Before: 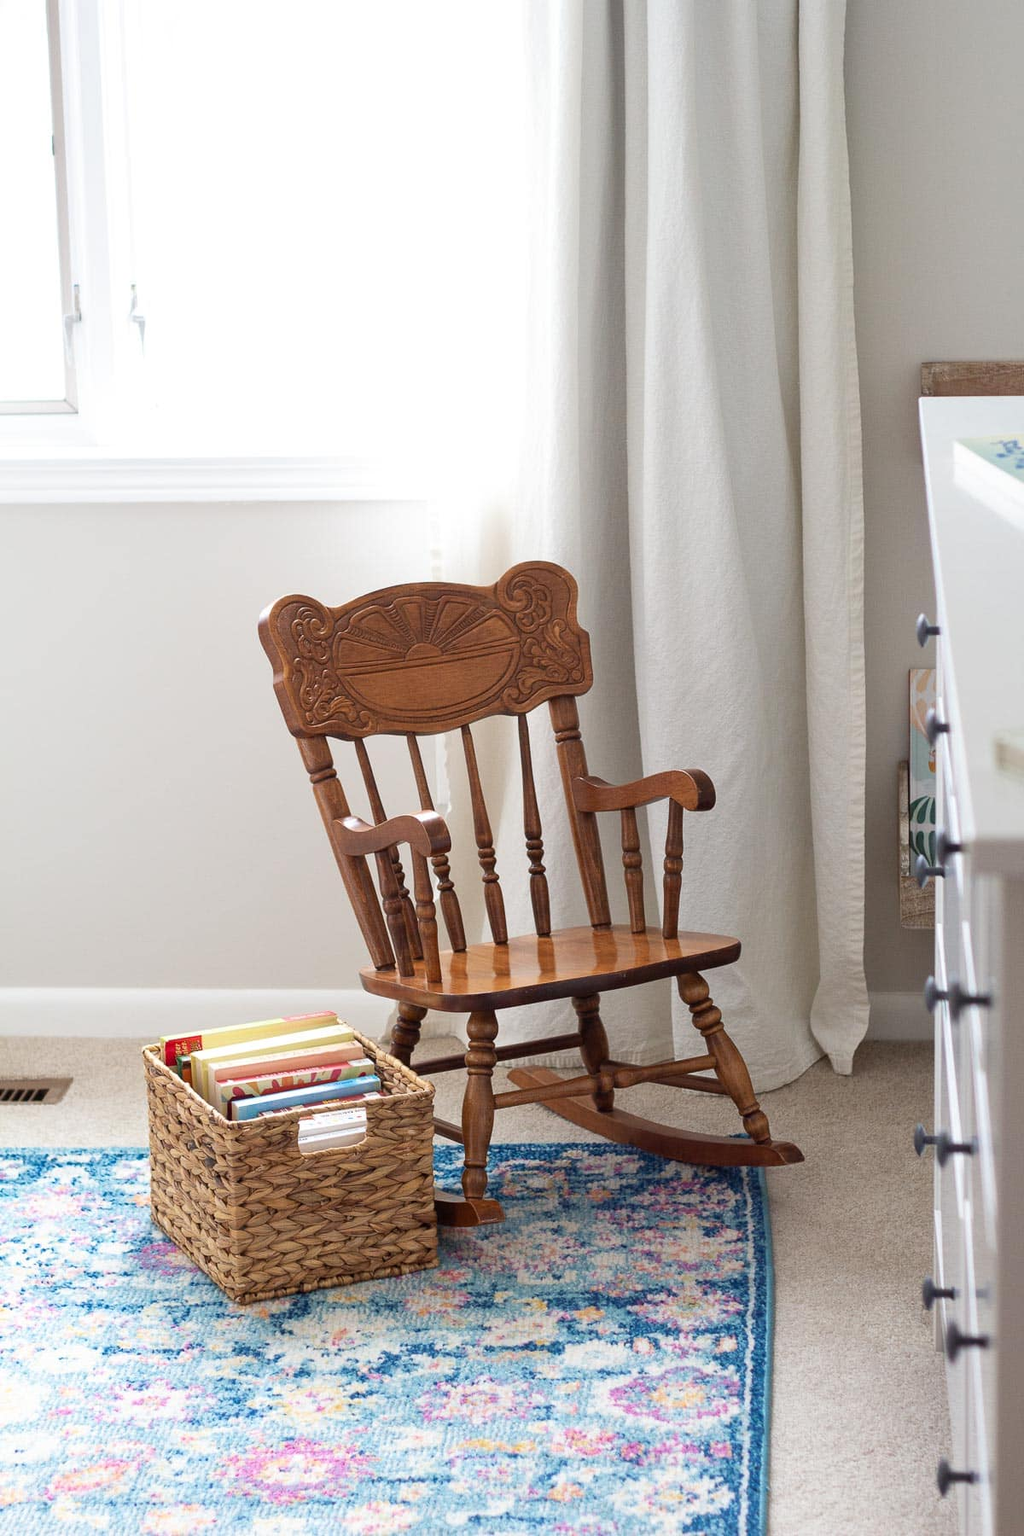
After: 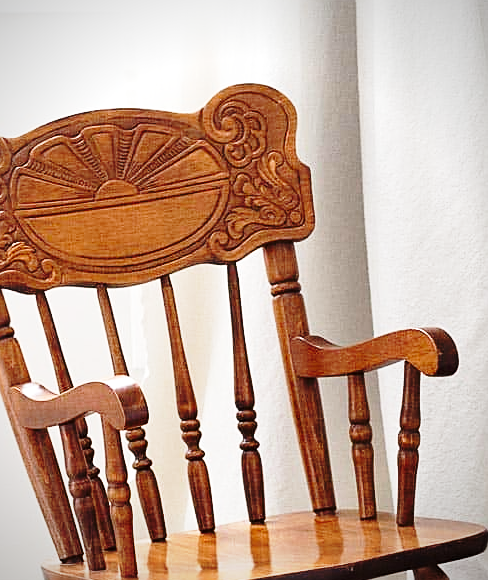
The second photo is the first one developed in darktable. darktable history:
crop: left 31.704%, top 31.925%, right 27.585%, bottom 35.815%
exposure: exposure 0.173 EV, compensate highlight preservation false
sharpen: radius 1.971
vignetting: brightness -0.396, saturation -0.299
base curve: curves: ch0 [(0, 0) (0.04, 0.03) (0.133, 0.232) (0.448, 0.748) (0.843, 0.968) (1, 1)], preserve colors none
shadows and highlights: shadows 4.2, highlights -18.15, soften with gaussian
